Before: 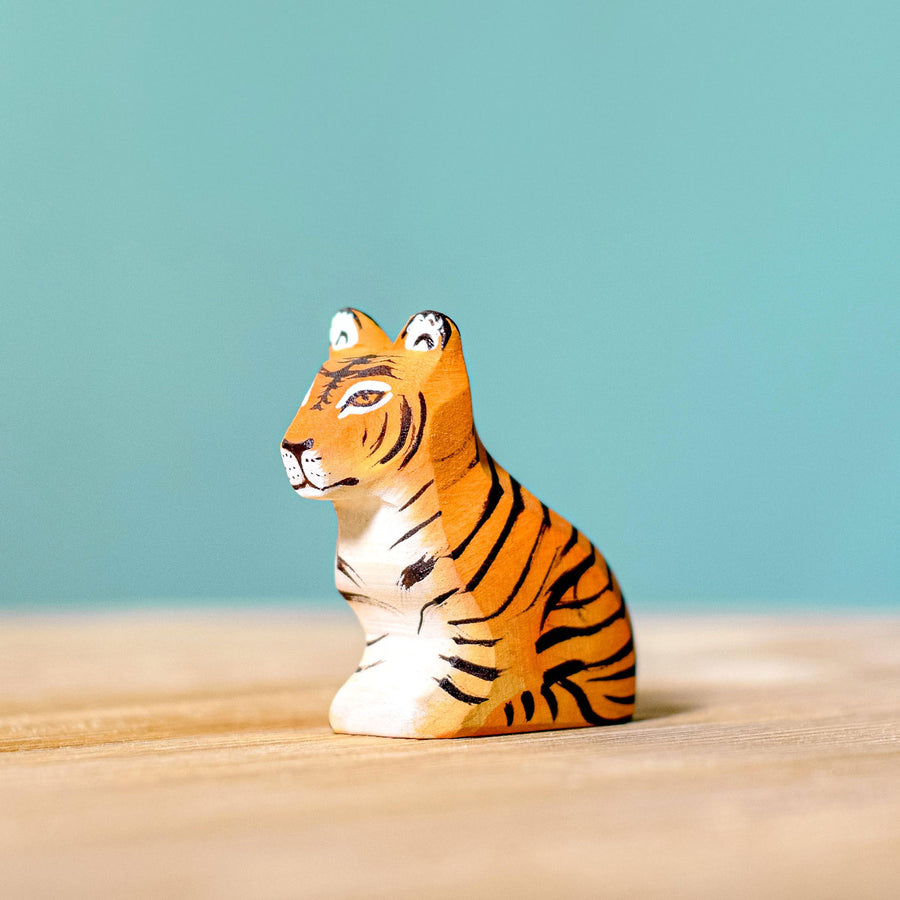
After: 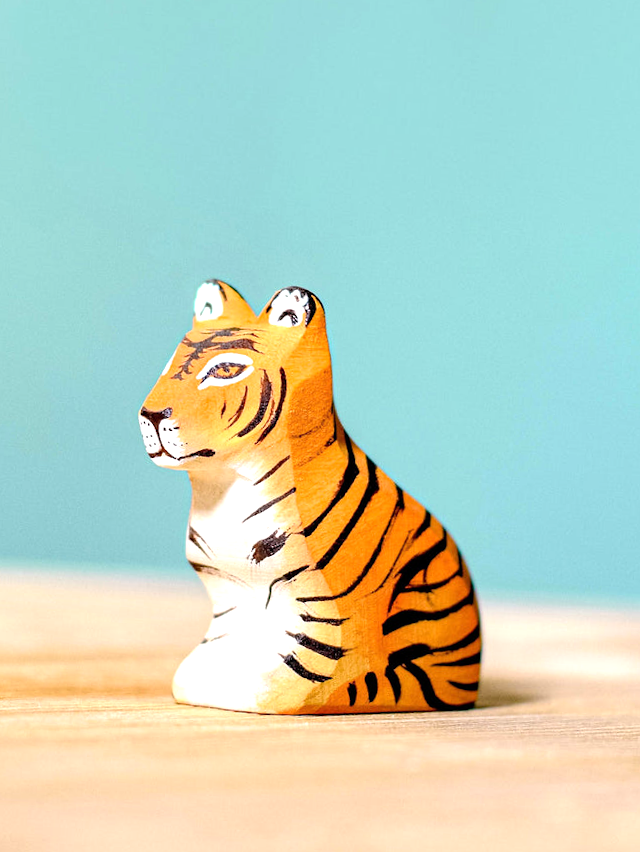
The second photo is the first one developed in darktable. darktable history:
tone equalizer: -8 EV -0.447 EV, -7 EV -0.424 EV, -6 EV -0.362 EV, -5 EV -0.239 EV, -3 EV 0.225 EV, -2 EV 0.308 EV, -1 EV 0.373 EV, +0 EV 0.396 EV
crop and rotate: angle -3.25°, left 14.008%, top 0.015%, right 10.894%, bottom 0.092%
